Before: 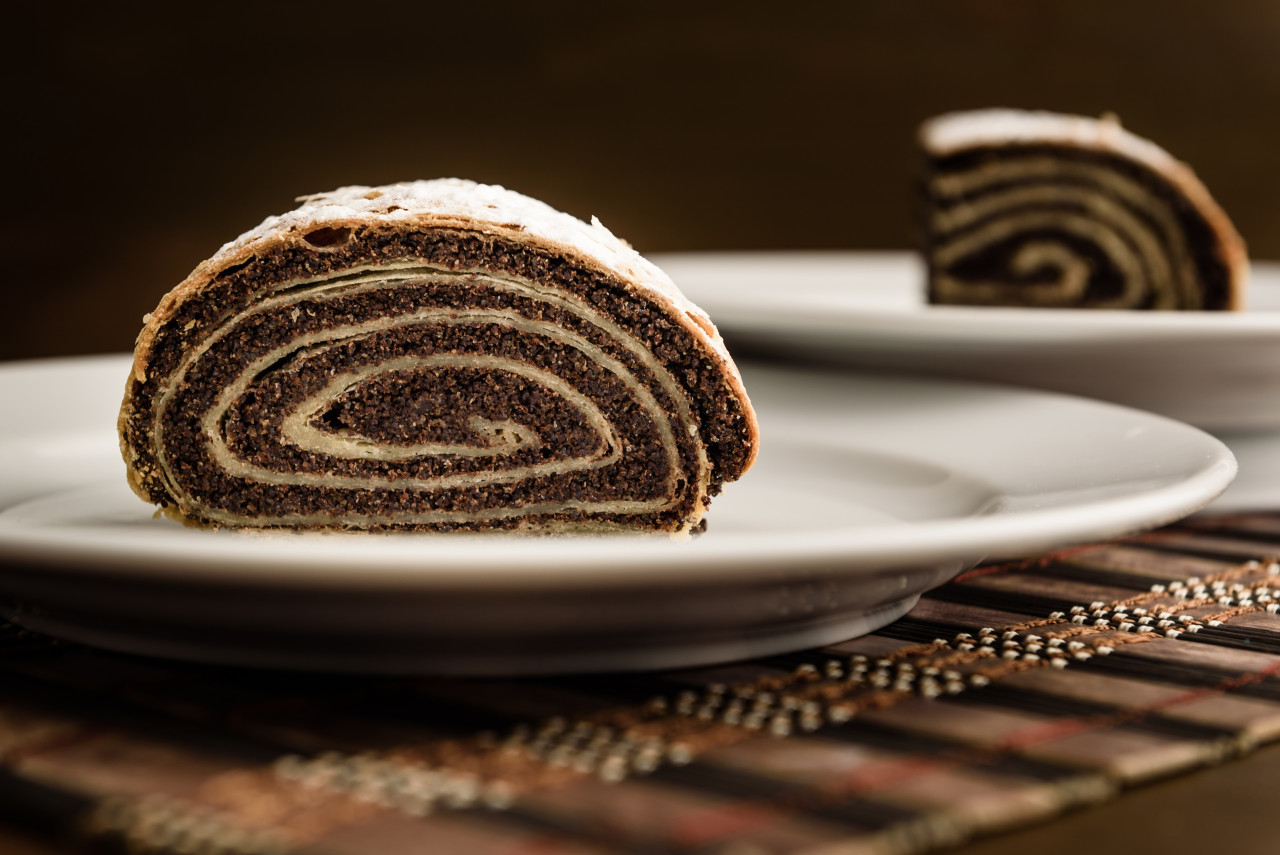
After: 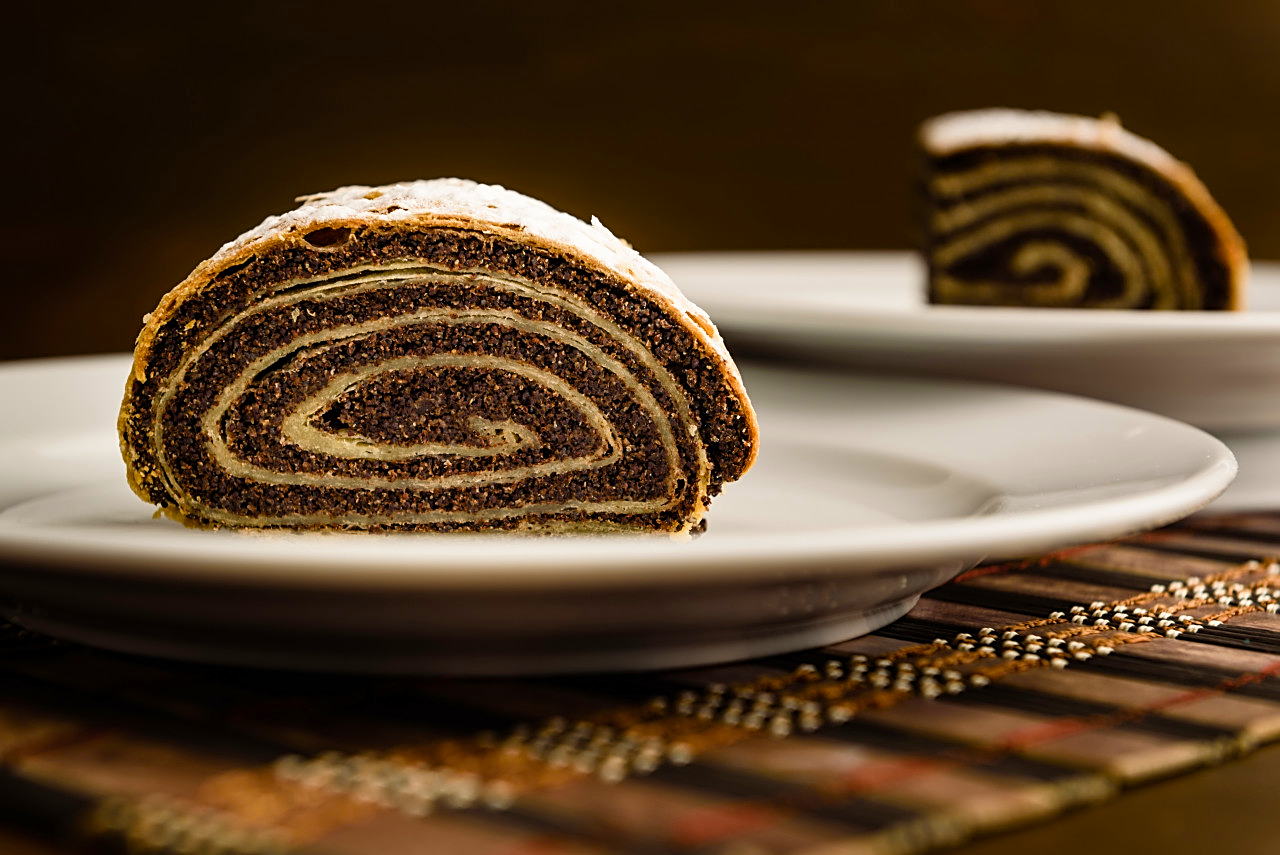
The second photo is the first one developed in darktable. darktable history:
color balance rgb: power › hue 207.84°, perceptual saturation grading › global saturation 25.695%, global vibrance 25.315%
sharpen: on, module defaults
